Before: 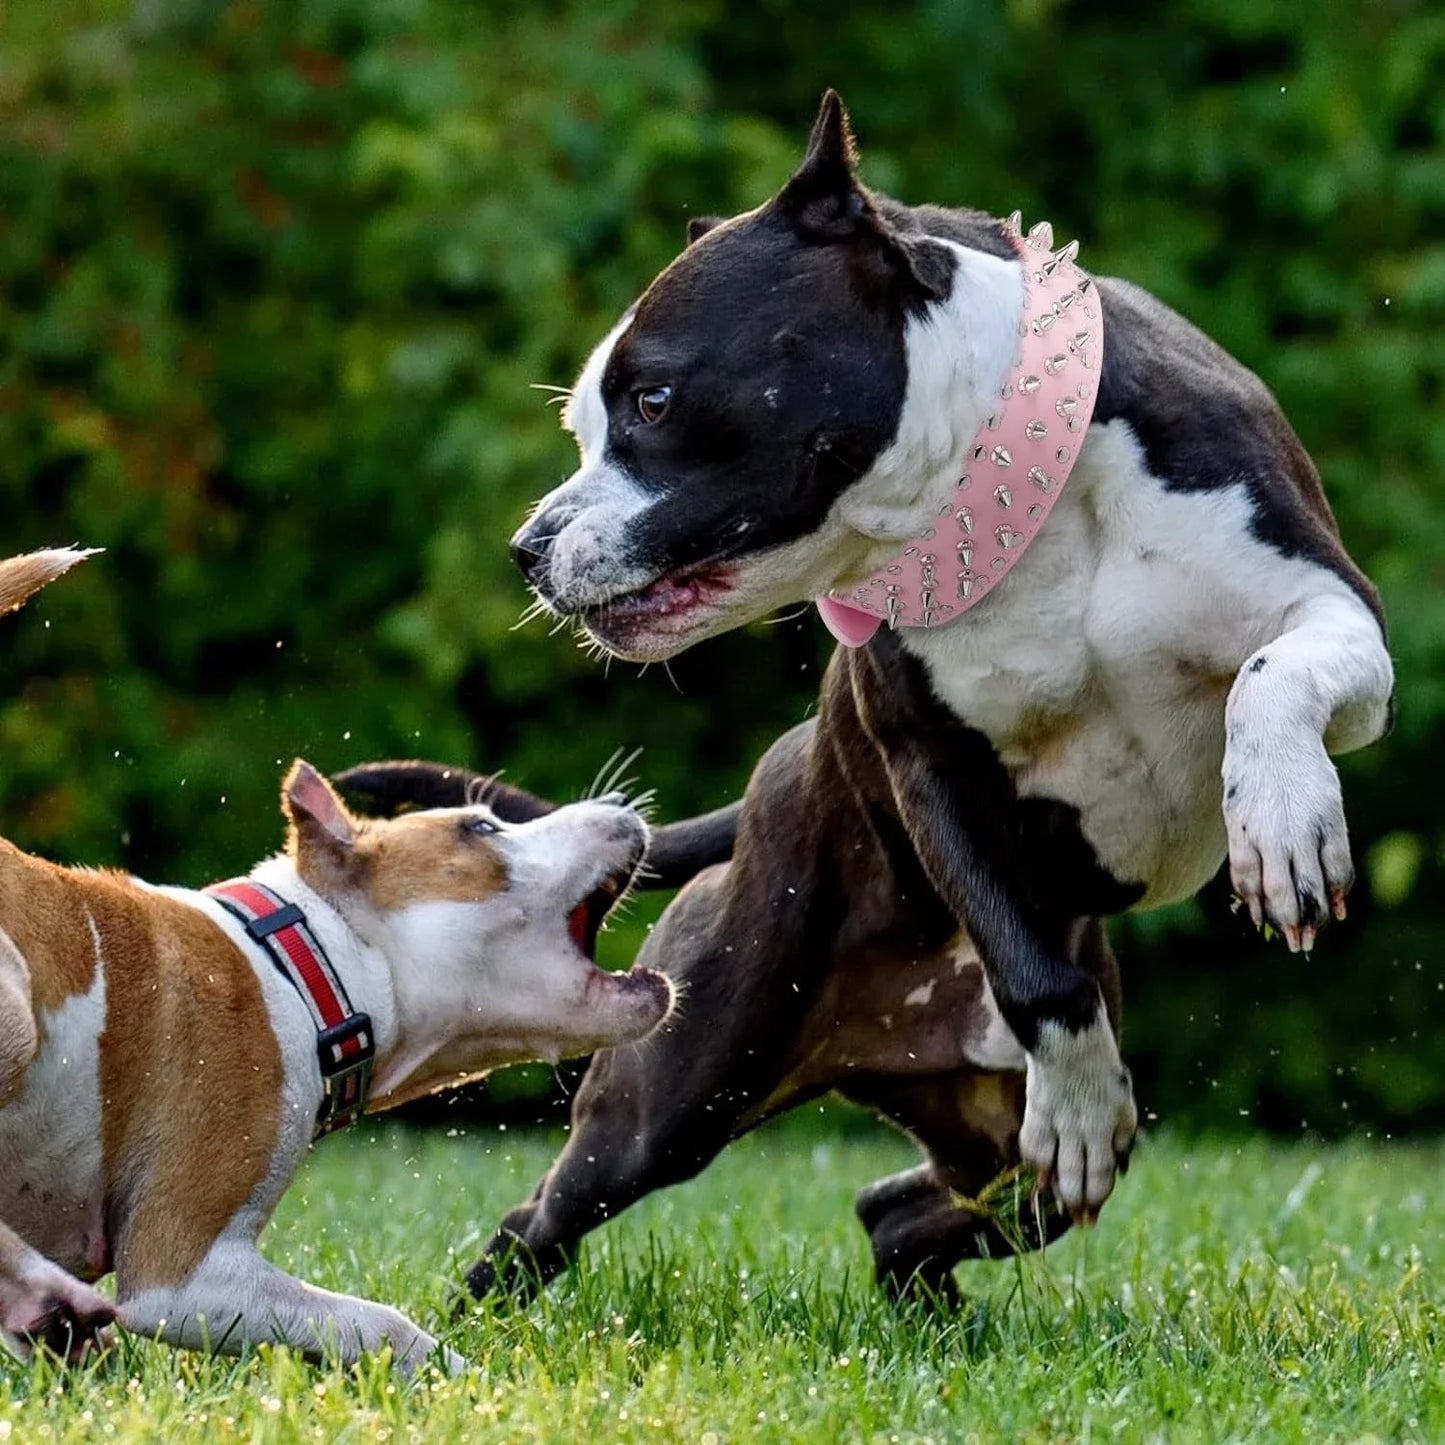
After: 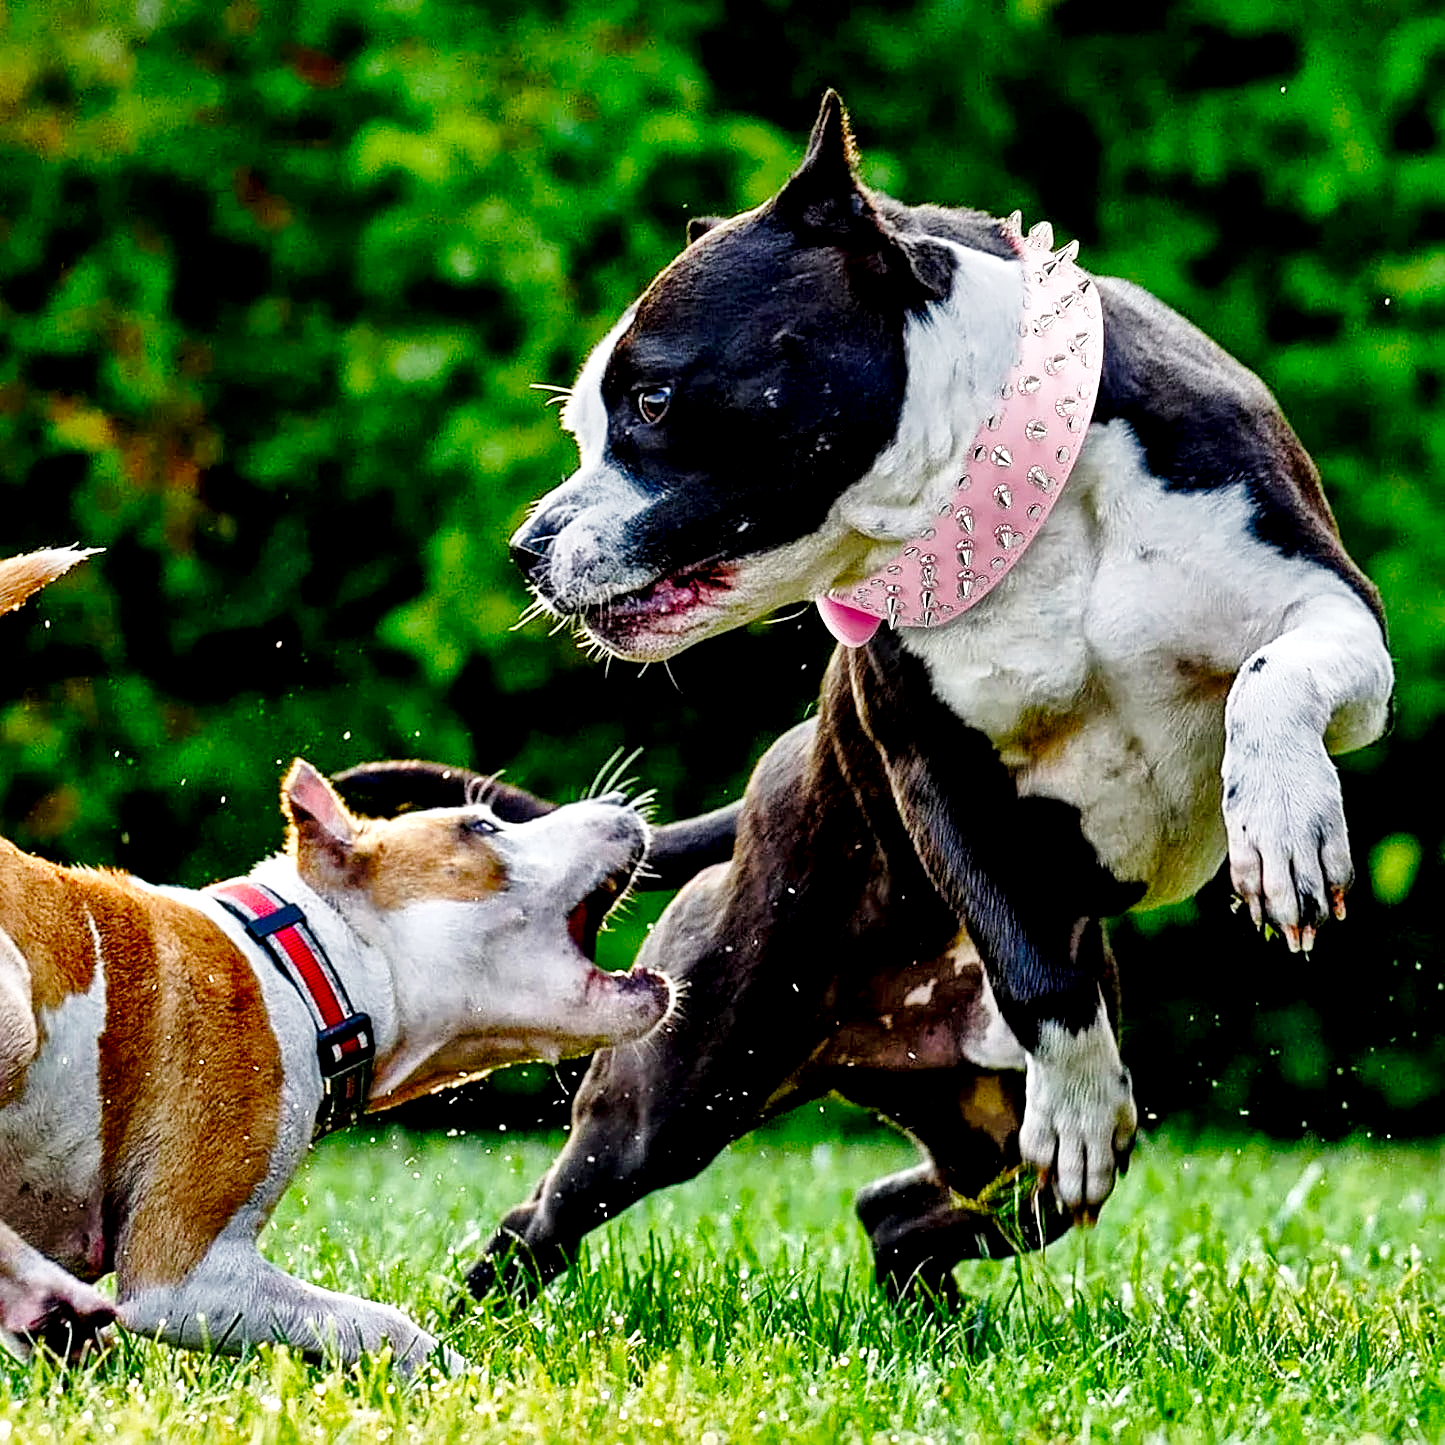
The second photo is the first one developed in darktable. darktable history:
sharpen: on, module defaults
base curve: curves: ch0 [(0, 0) (0.028, 0.03) (0.121, 0.232) (0.46, 0.748) (0.859, 0.968) (1, 1)], preserve colors none
shadows and highlights: shadows 29.61, highlights -30.47, low approximation 0.01, soften with gaussian
exposure: black level correction 0.01, exposure 0.011 EV, compensate highlight preservation false
local contrast: mode bilateral grid, contrast 20, coarseness 50, detail 171%, midtone range 0.2
vibrance: vibrance 100%
color zones: curves: ch0 [(0, 0.497) (0.143, 0.5) (0.286, 0.5) (0.429, 0.483) (0.571, 0.116) (0.714, -0.006) (0.857, 0.28) (1, 0.497)]
